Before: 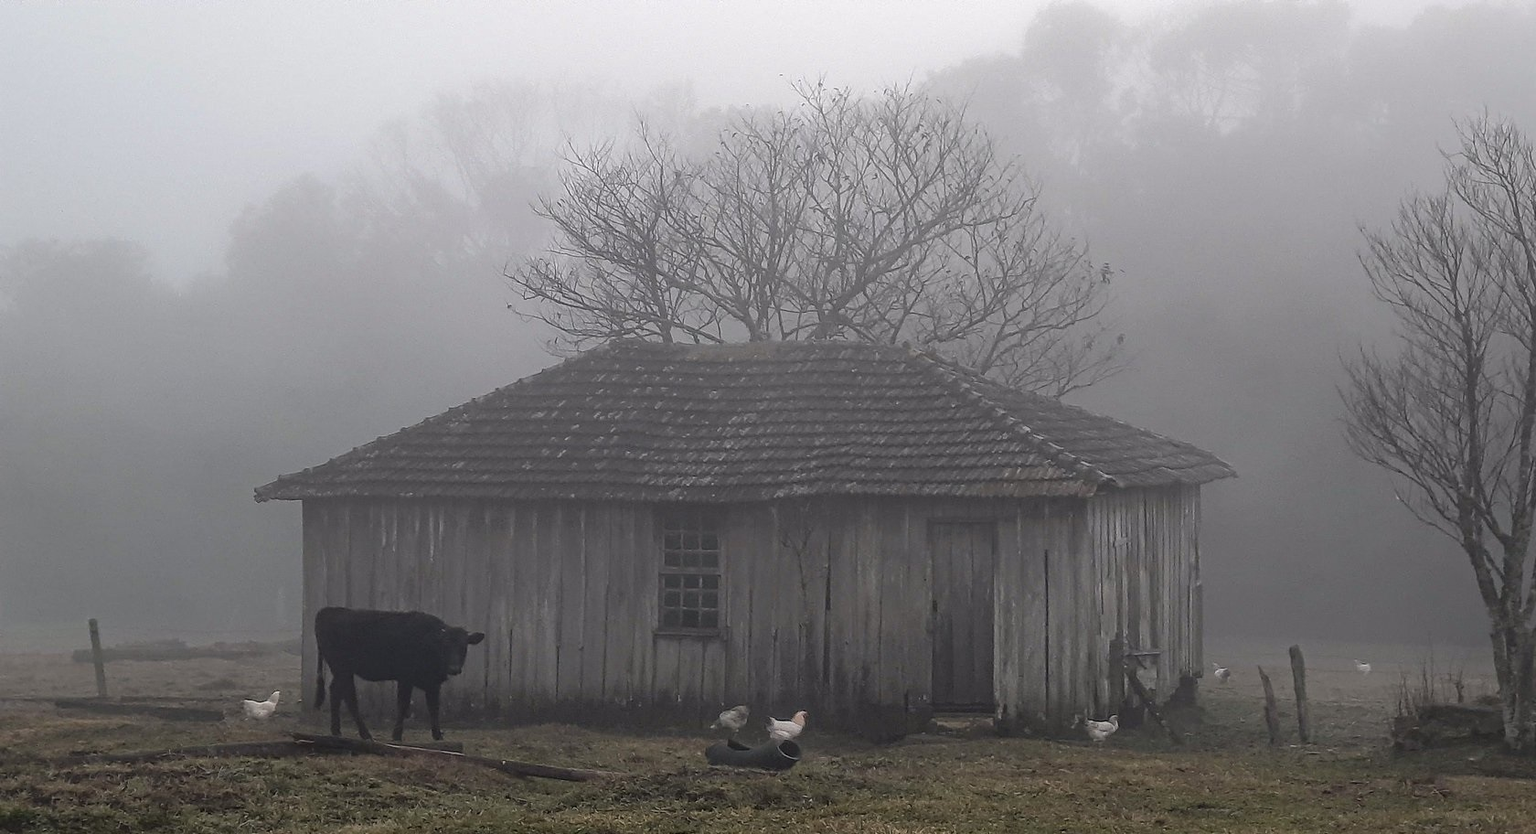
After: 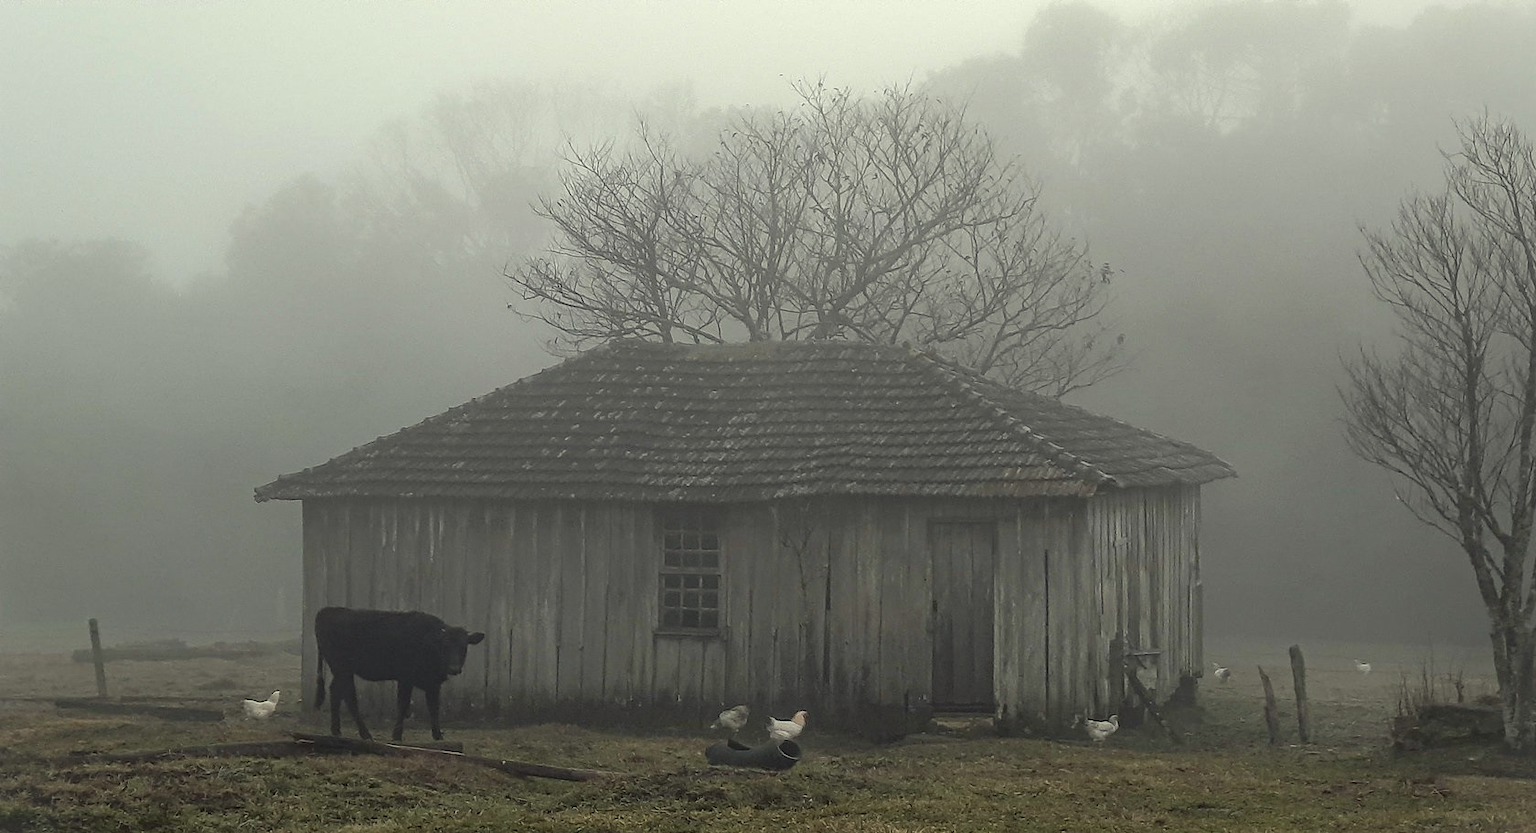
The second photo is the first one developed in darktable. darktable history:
vignetting: fall-off start 100%, brightness 0.05, saturation 0
color correction: highlights a* -5.94, highlights b* 11.19
